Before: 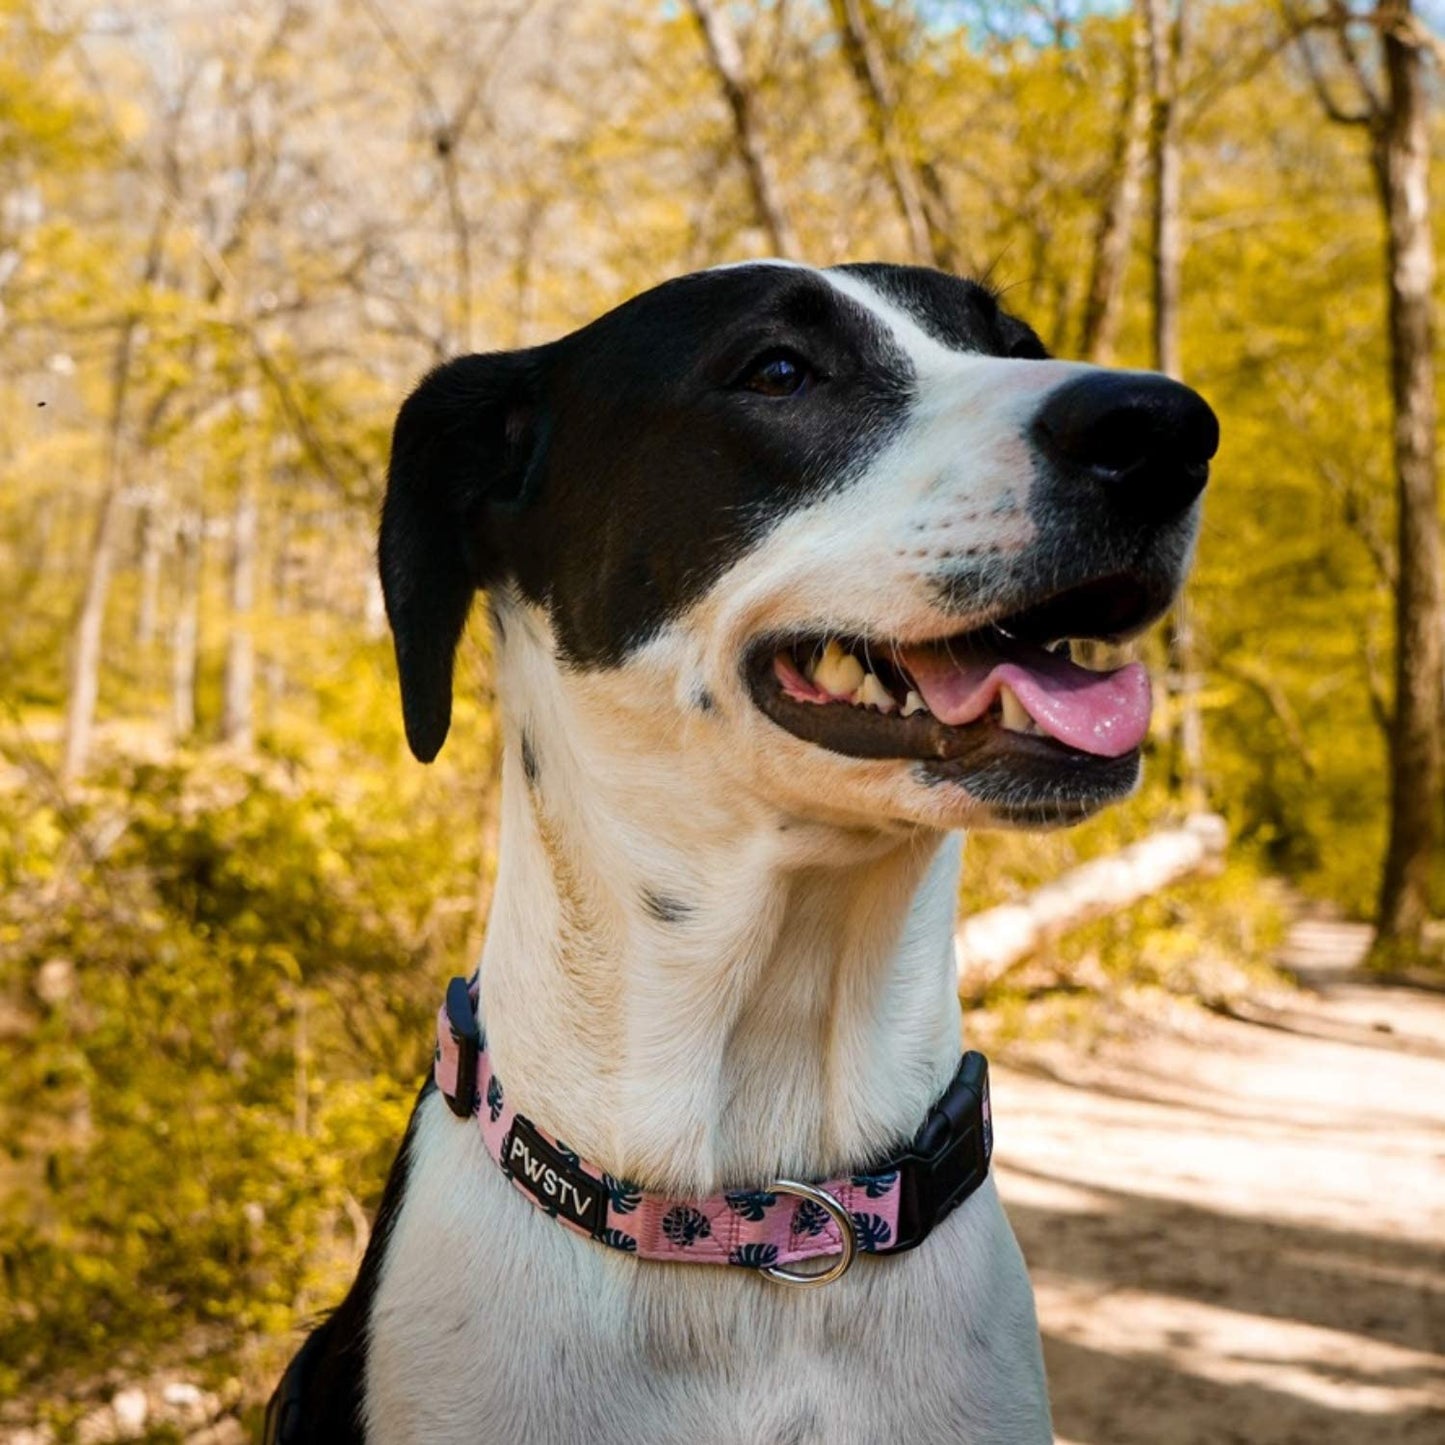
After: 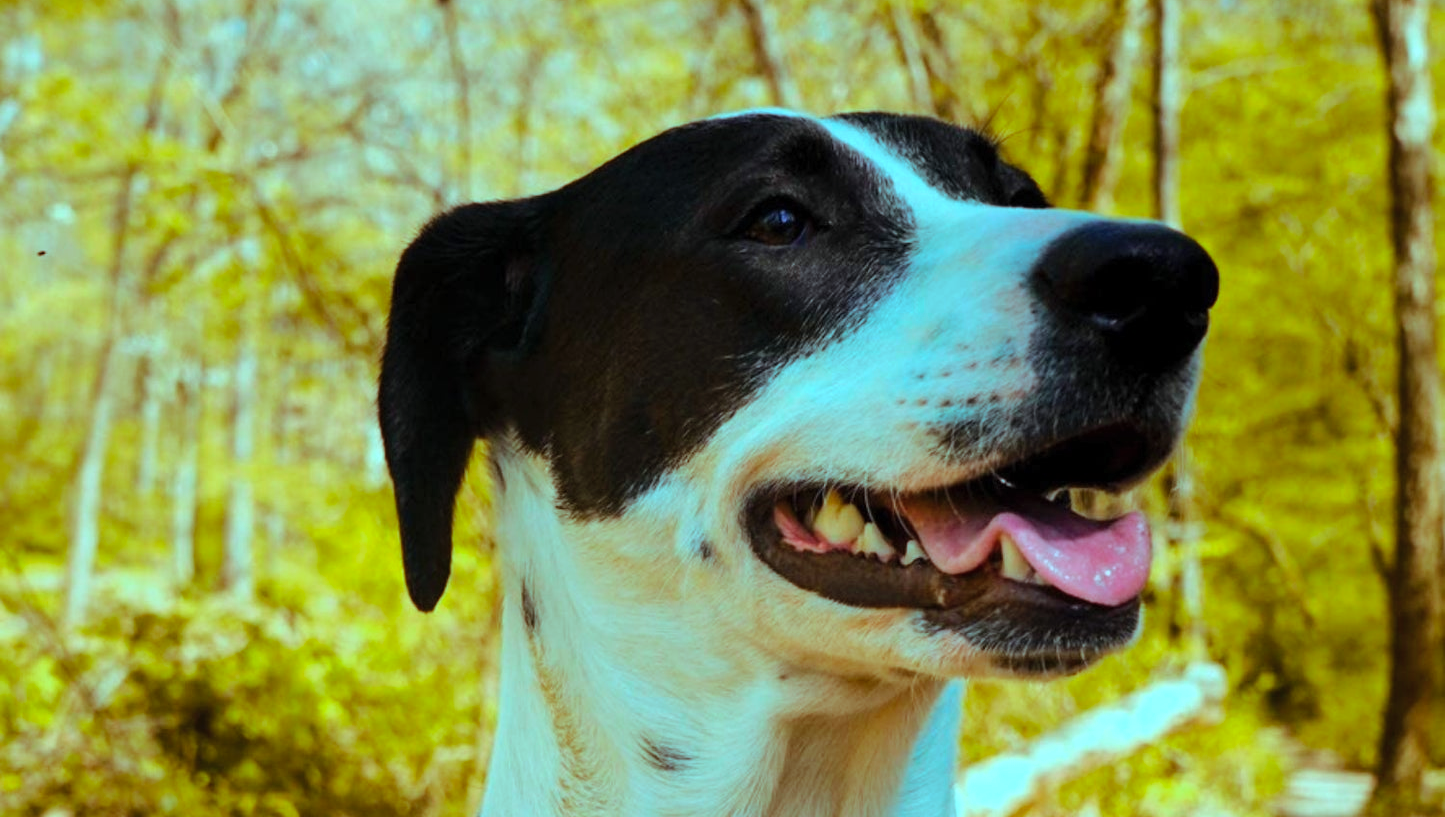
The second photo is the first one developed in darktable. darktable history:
color balance rgb: highlights gain › luminance -32.814%, highlights gain › chroma 5.662%, highlights gain › hue 216.08°, perceptual saturation grading › global saturation 0.591%, perceptual brilliance grading › highlights 2.77%, global vibrance 20%
crop and rotate: top 10.502%, bottom 32.919%
contrast brightness saturation: contrast 0.026, brightness 0.062, saturation 0.131
tone equalizer: -8 EV -0.39 EV, -7 EV -0.385 EV, -6 EV -0.358 EV, -5 EV -0.246 EV, -3 EV 0.205 EV, -2 EV 0.317 EV, -1 EV 0.373 EV, +0 EV 0.418 EV, edges refinement/feathering 500, mask exposure compensation -1.57 EV, preserve details no
